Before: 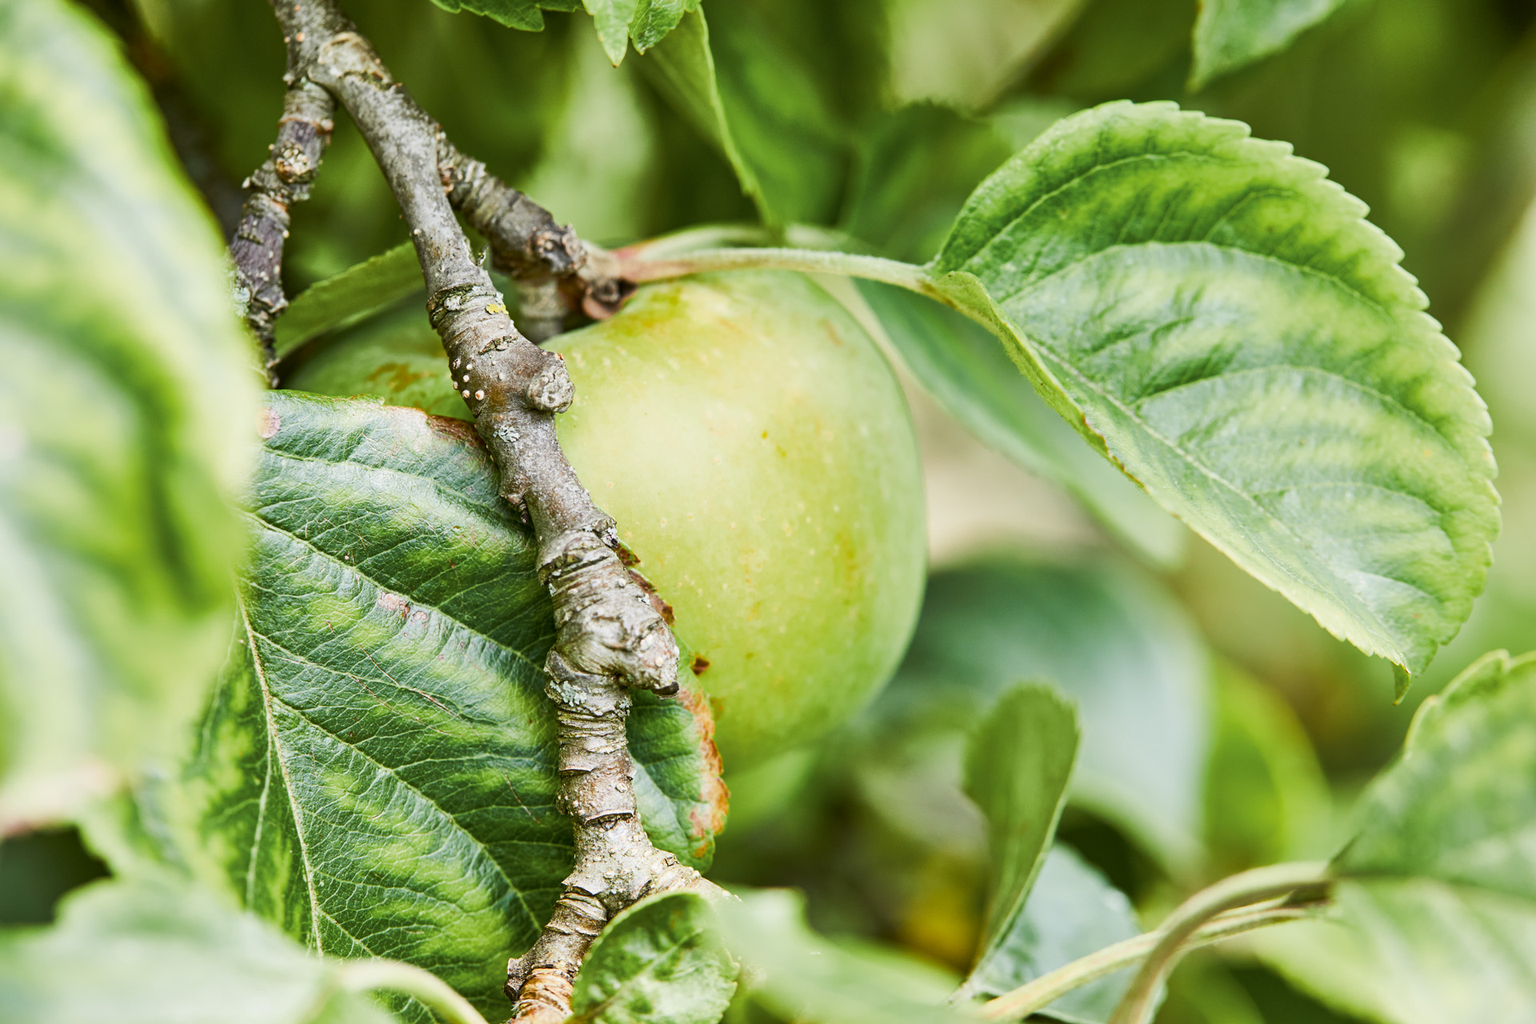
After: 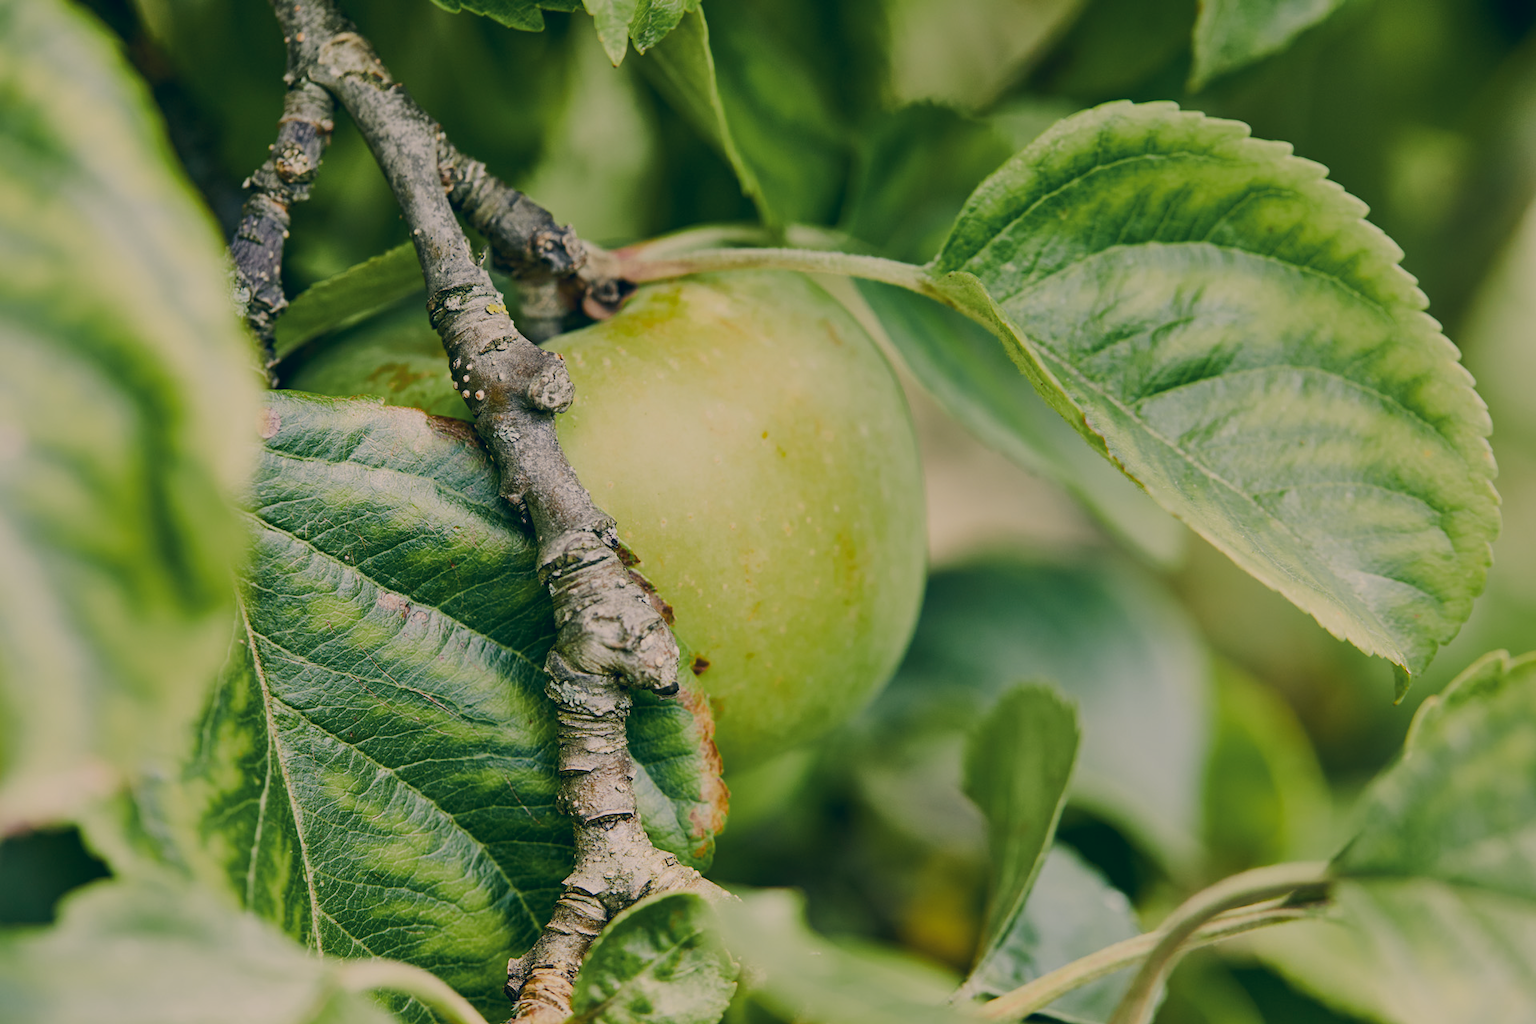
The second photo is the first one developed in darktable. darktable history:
exposure: black level correction 0, exposure -0.76 EV, compensate highlight preservation false
color correction: highlights a* 10.32, highlights b* 14.09, shadows a* -9.82, shadows b* -14.94
